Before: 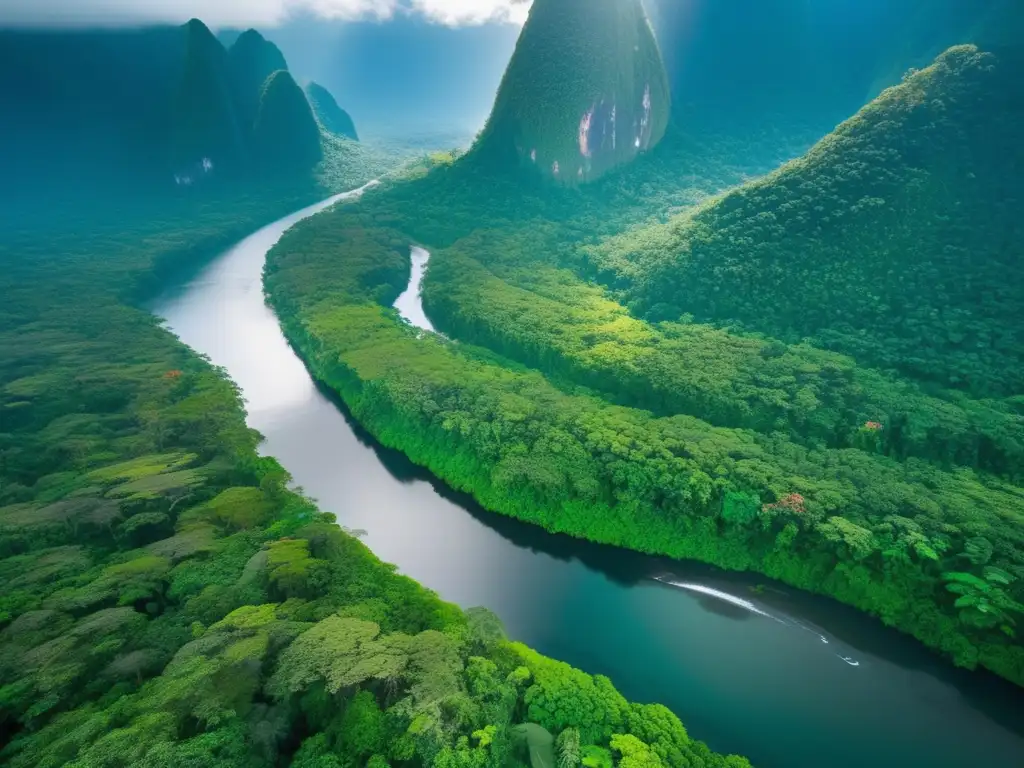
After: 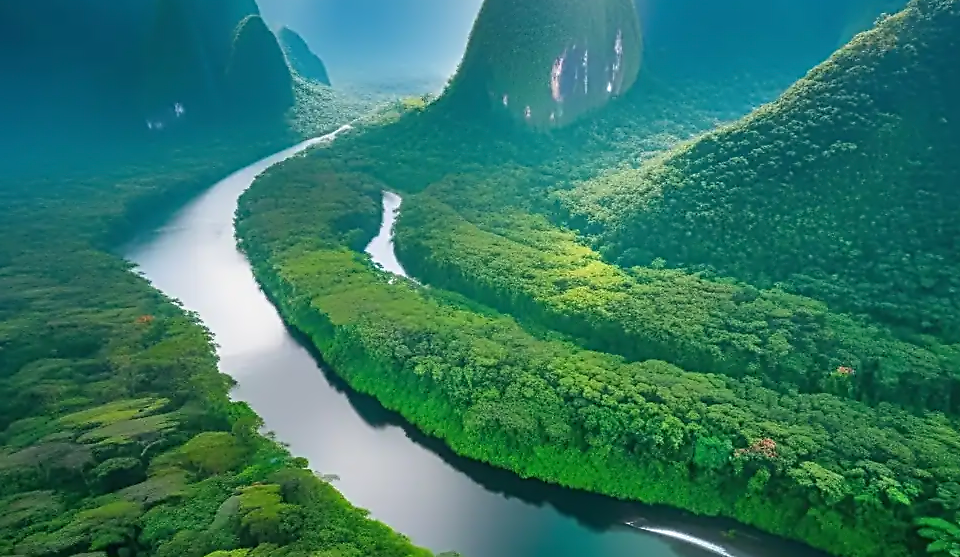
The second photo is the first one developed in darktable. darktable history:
contrast equalizer: y [[0.5, 0.5, 0.5, 0.515, 0.749, 0.84], [0.5 ×6], [0.5 ×6], [0, 0, 0, 0.001, 0.067, 0.262], [0 ×6]]
crop: left 2.737%, top 7.287%, right 3.421%, bottom 20.179%
